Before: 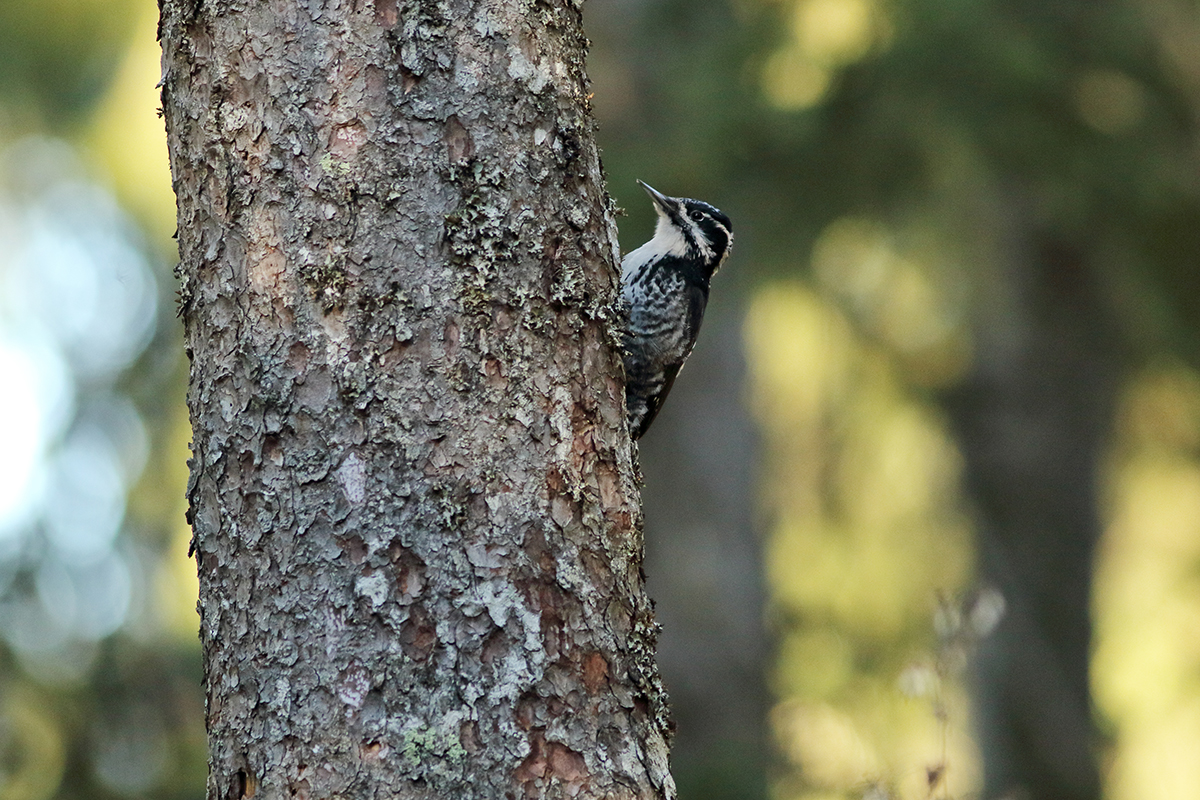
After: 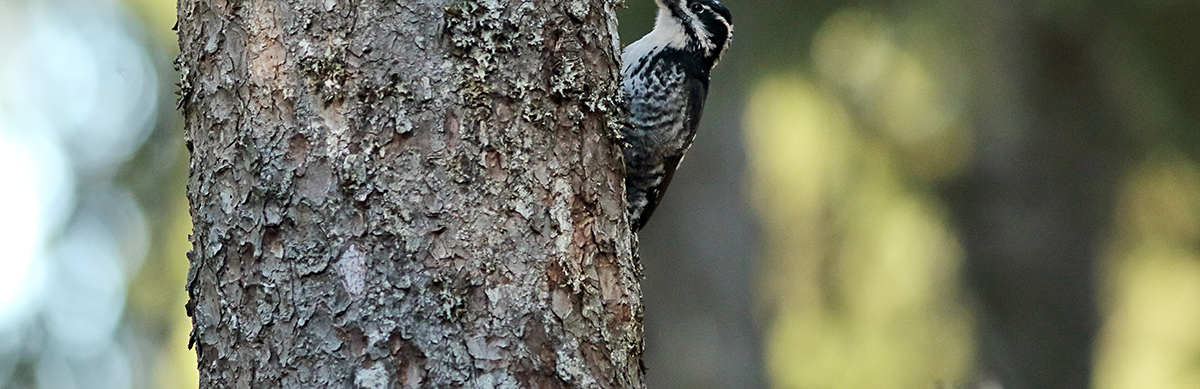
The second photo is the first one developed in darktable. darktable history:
sharpen: amount 0.209
crop and rotate: top 26.205%, bottom 25.066%
color zones: curves: ch1 [(0.113, 0.438) (0.75, 0.5)]; ch2 [(0.12, 0.526) (0.75, 0.5)]
